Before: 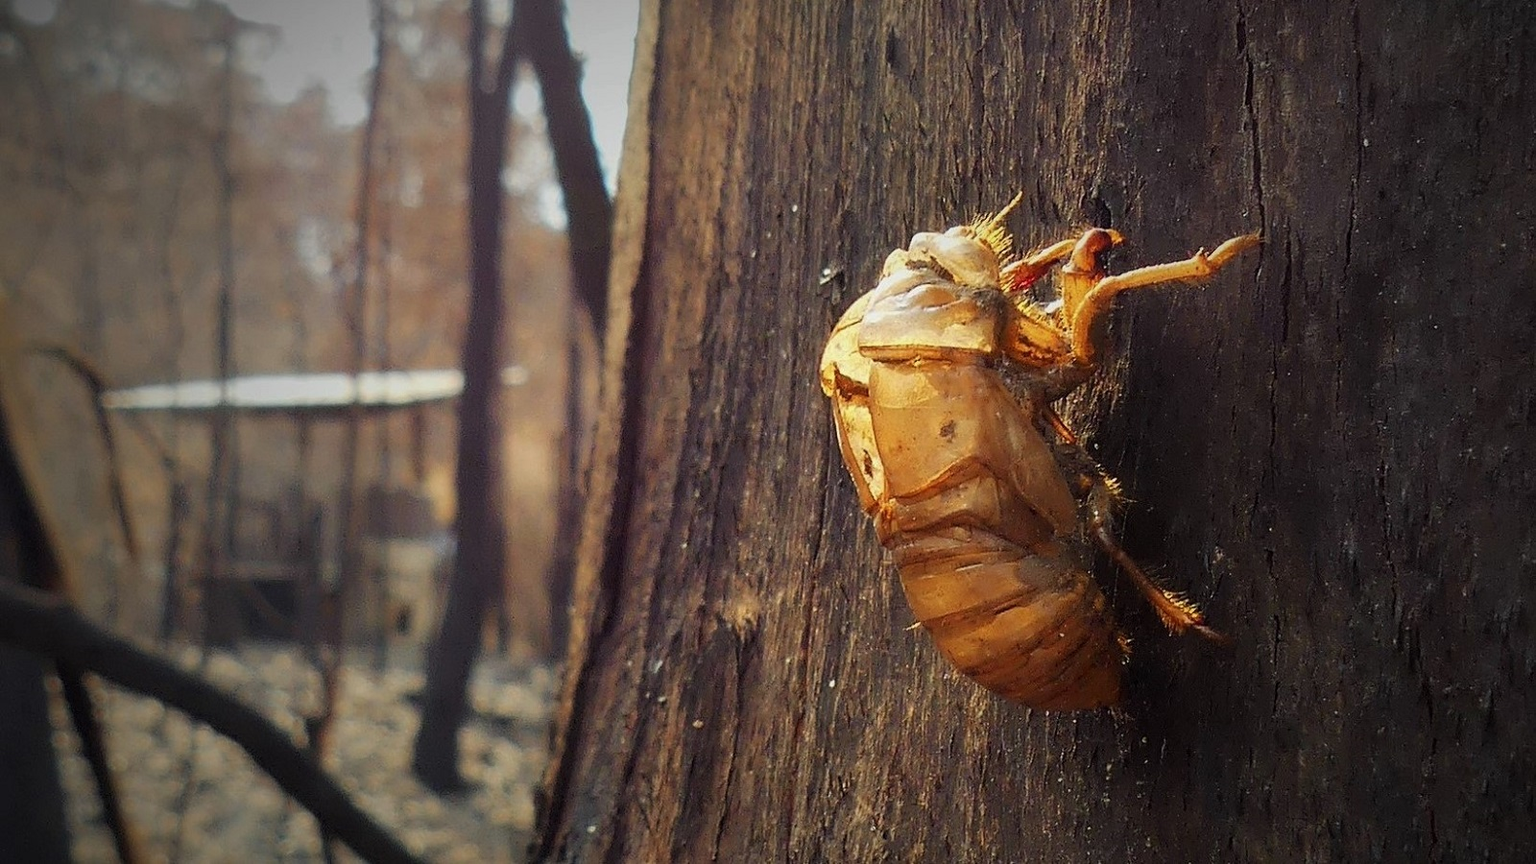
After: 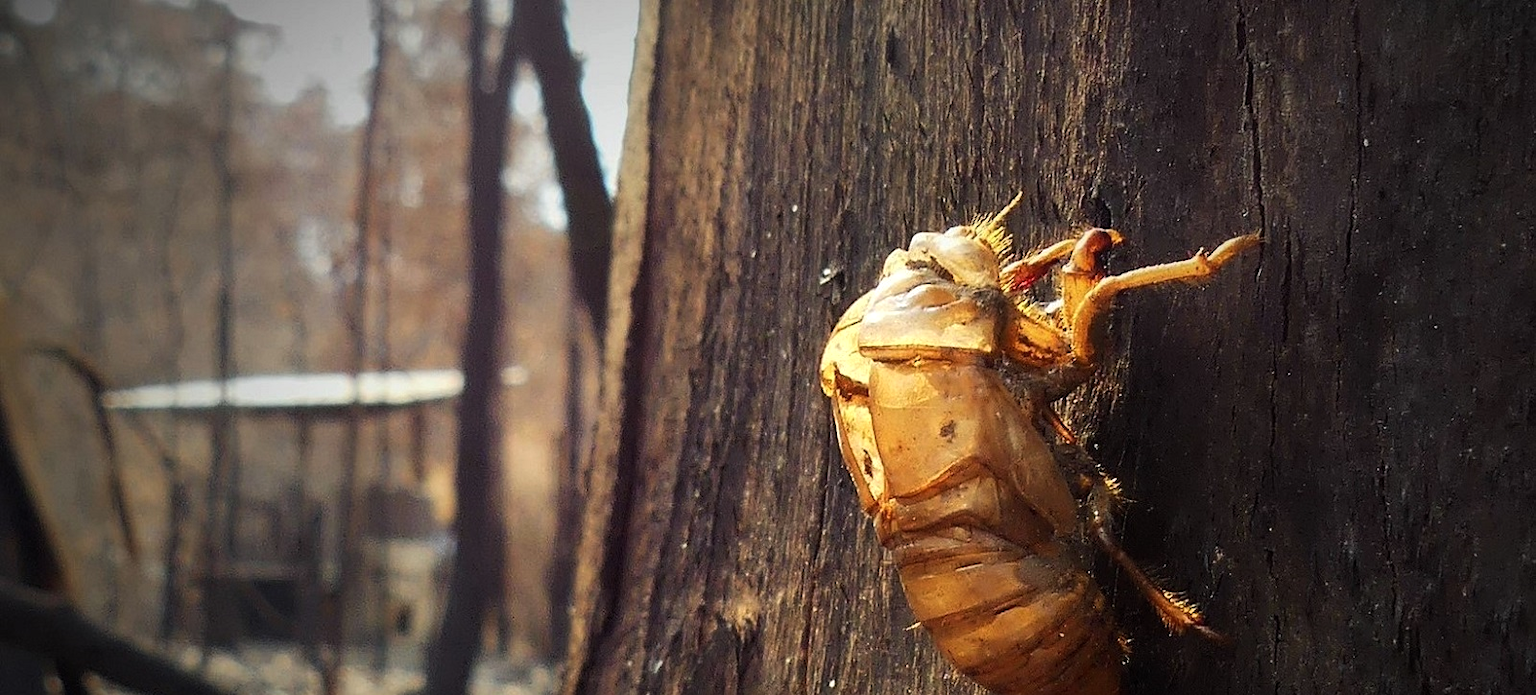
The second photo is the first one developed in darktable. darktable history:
crop: bottom 19.548%
tone equalizer: -8 EV -0.423 EV, -7 EV -0.362 EV, -6 EV -0.323 EV, -5 EV -0.205 EV, -3 EV 0.248 EV, -2 EV 0.346 EV, -1 EV 0.368 EV, +0 EV 0.414 EV, edges refinement/feathering 500, mask exposure compensation -1.57 EV, preserve details no
